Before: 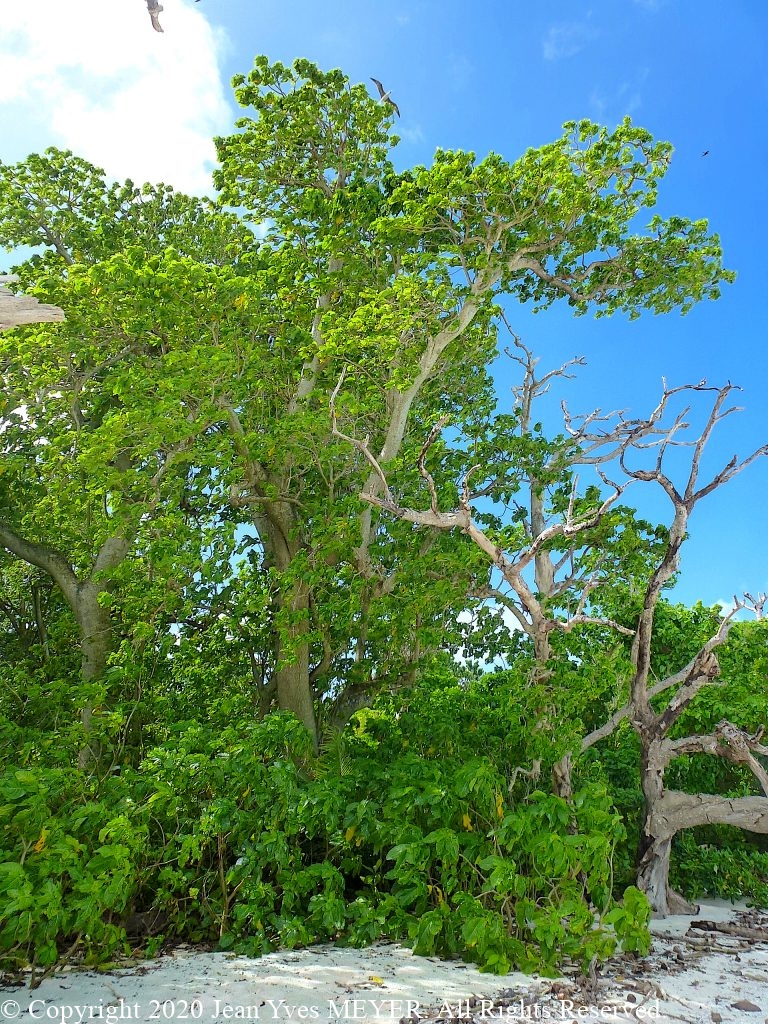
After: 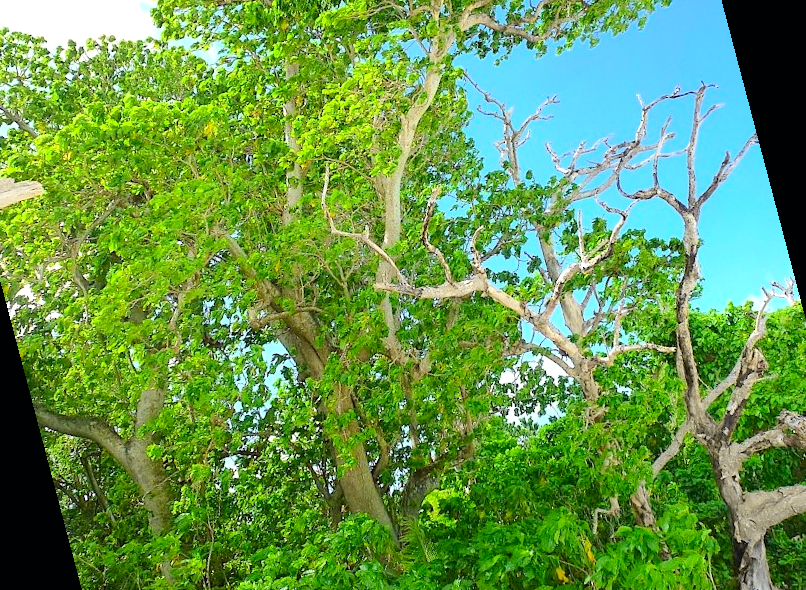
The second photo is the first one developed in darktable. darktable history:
rotate and perspective: rotation -14.8°, crop left 0.1, crop right 0.903, crop top 0.25, crop bottom 0.748
exposure: black level correction 0, exposure 0.5 EV, compensate highlight preservation false
tone curve: curves: ch0 [(0, 0) (0.071, 0.058) (0.266, 0.268) (0.498, 0.542) (0.766, 0.807) (1, 0.983)]; ch1 [(0, 0) (0.346, 0.307) (0.408, 0.387) (0.463, 0.465) (0.482, 0.493) (0.502, 0.499) (0.517, 0.505) (0.55, 0.554) (0.597, 0.61) (0.651, 0.698) (1, 1)]; ch2 [(0, 0) (0.346, 0.34) (0.434, 0.46) (0.485, 0.494) (0.5, 0.498) (0.509, 0.517) (0.526, 0.539) (0.583, 0.603) (0.625, 0.659) (1, 1)], color space Lab, independent channels, preserve colors none
